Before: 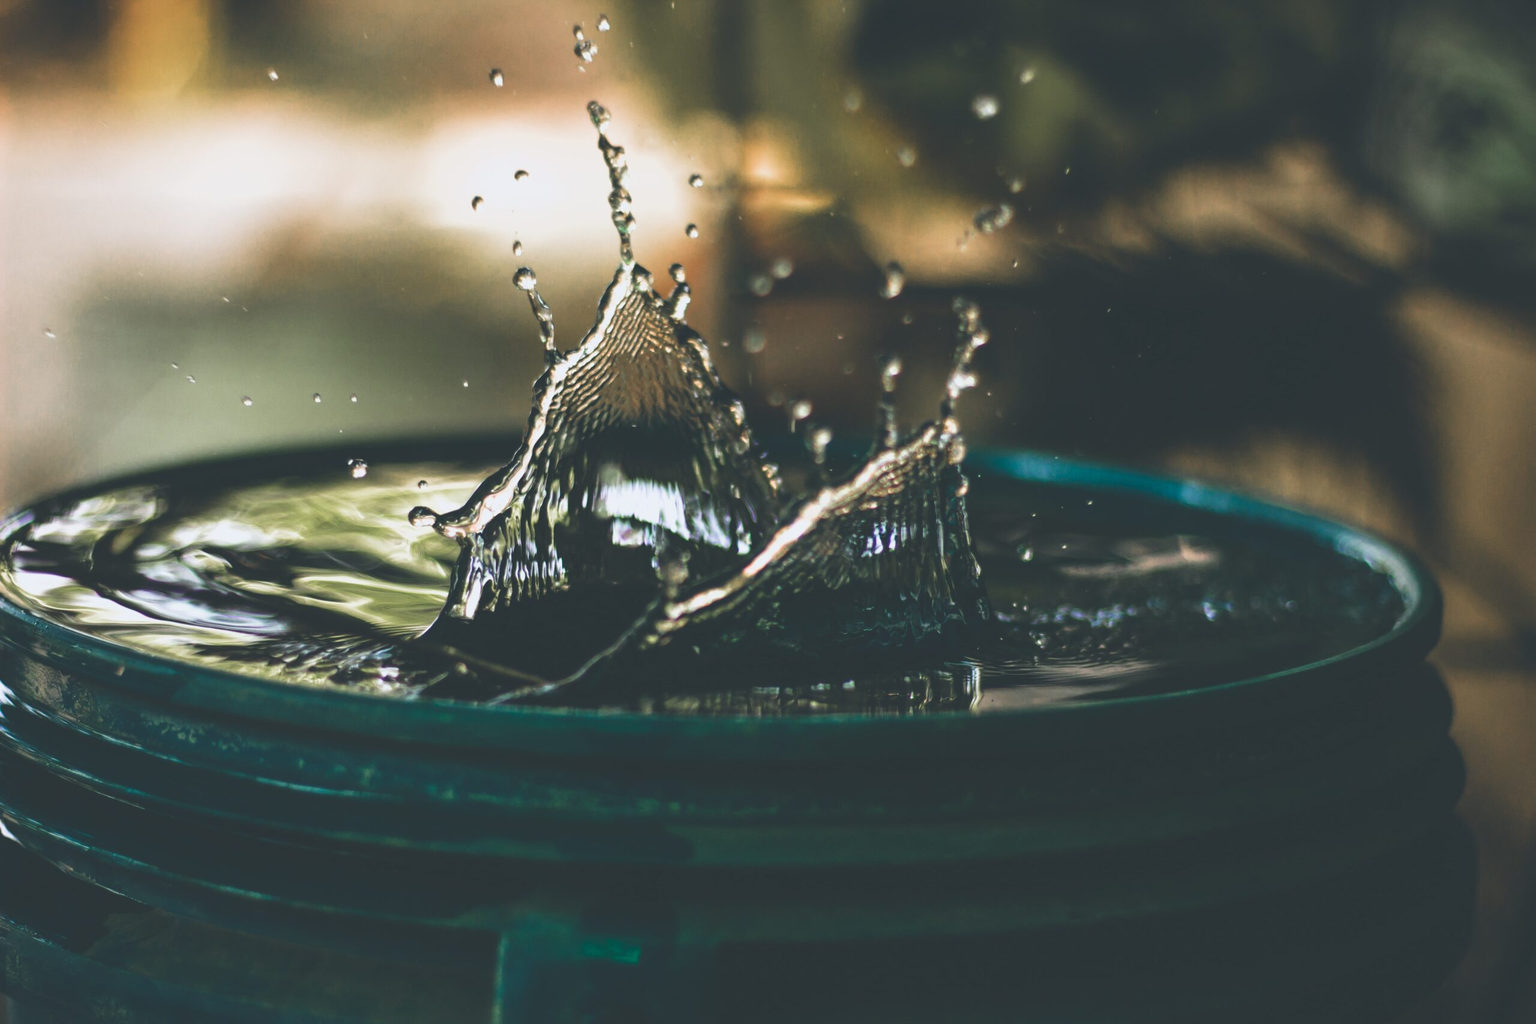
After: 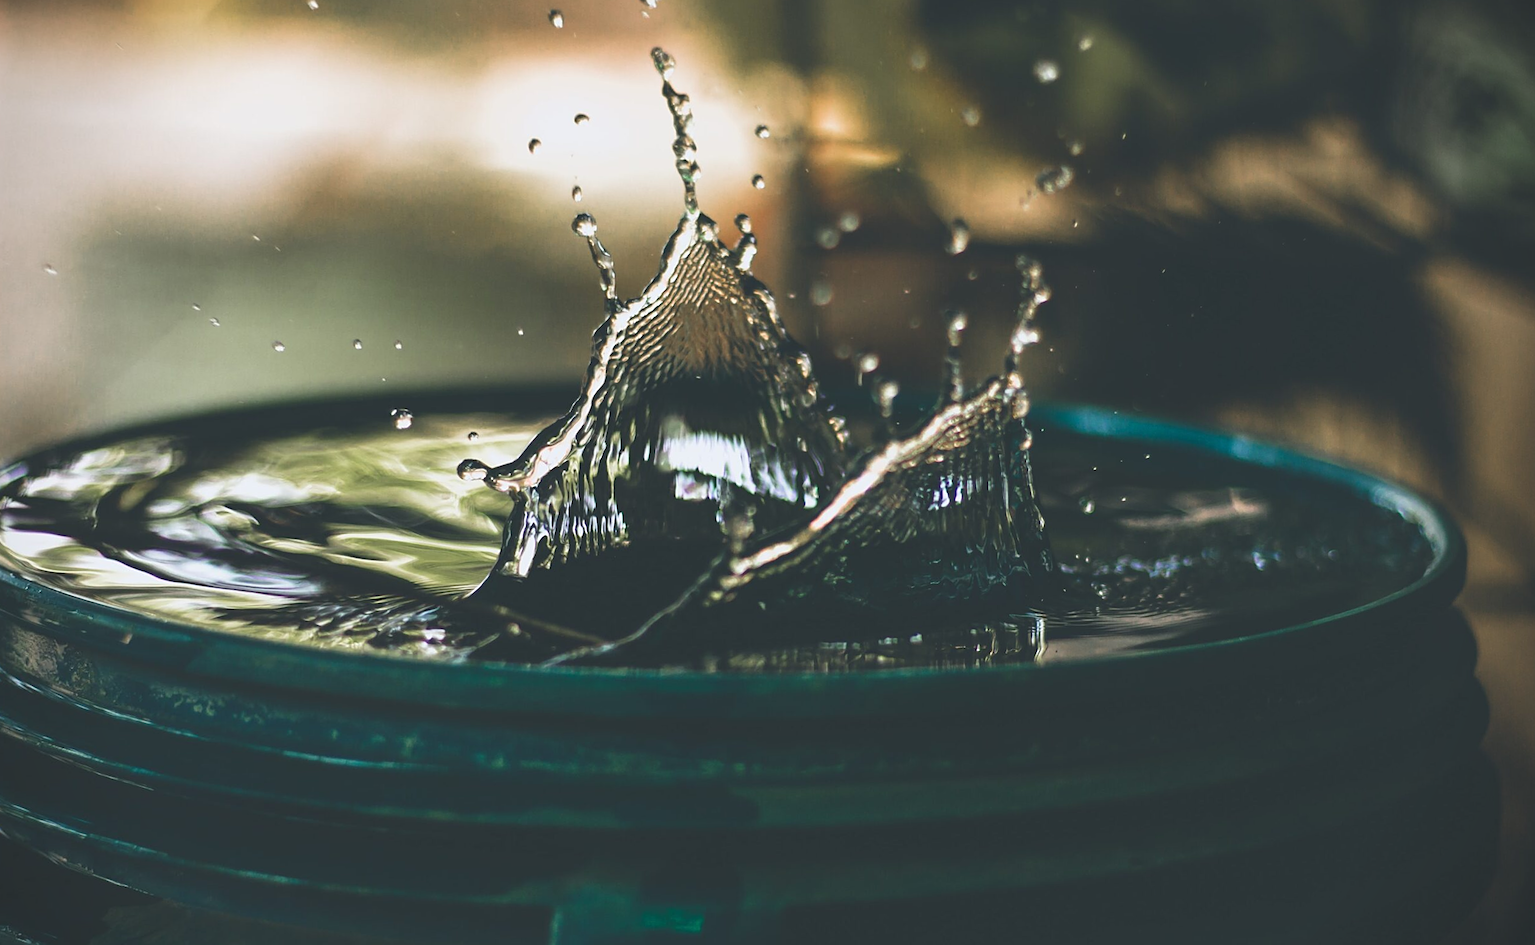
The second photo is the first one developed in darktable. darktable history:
sharpen: on, module defaults
vignetting: fall-off start 91.19%
rotate and perspective: rotation -0.013°, lens shift (vertical) -0.027, lens shift (horizontal) 0.178, crop left 0.016, crop right 0.989, crop top 0.082, crop bottom 0.918
